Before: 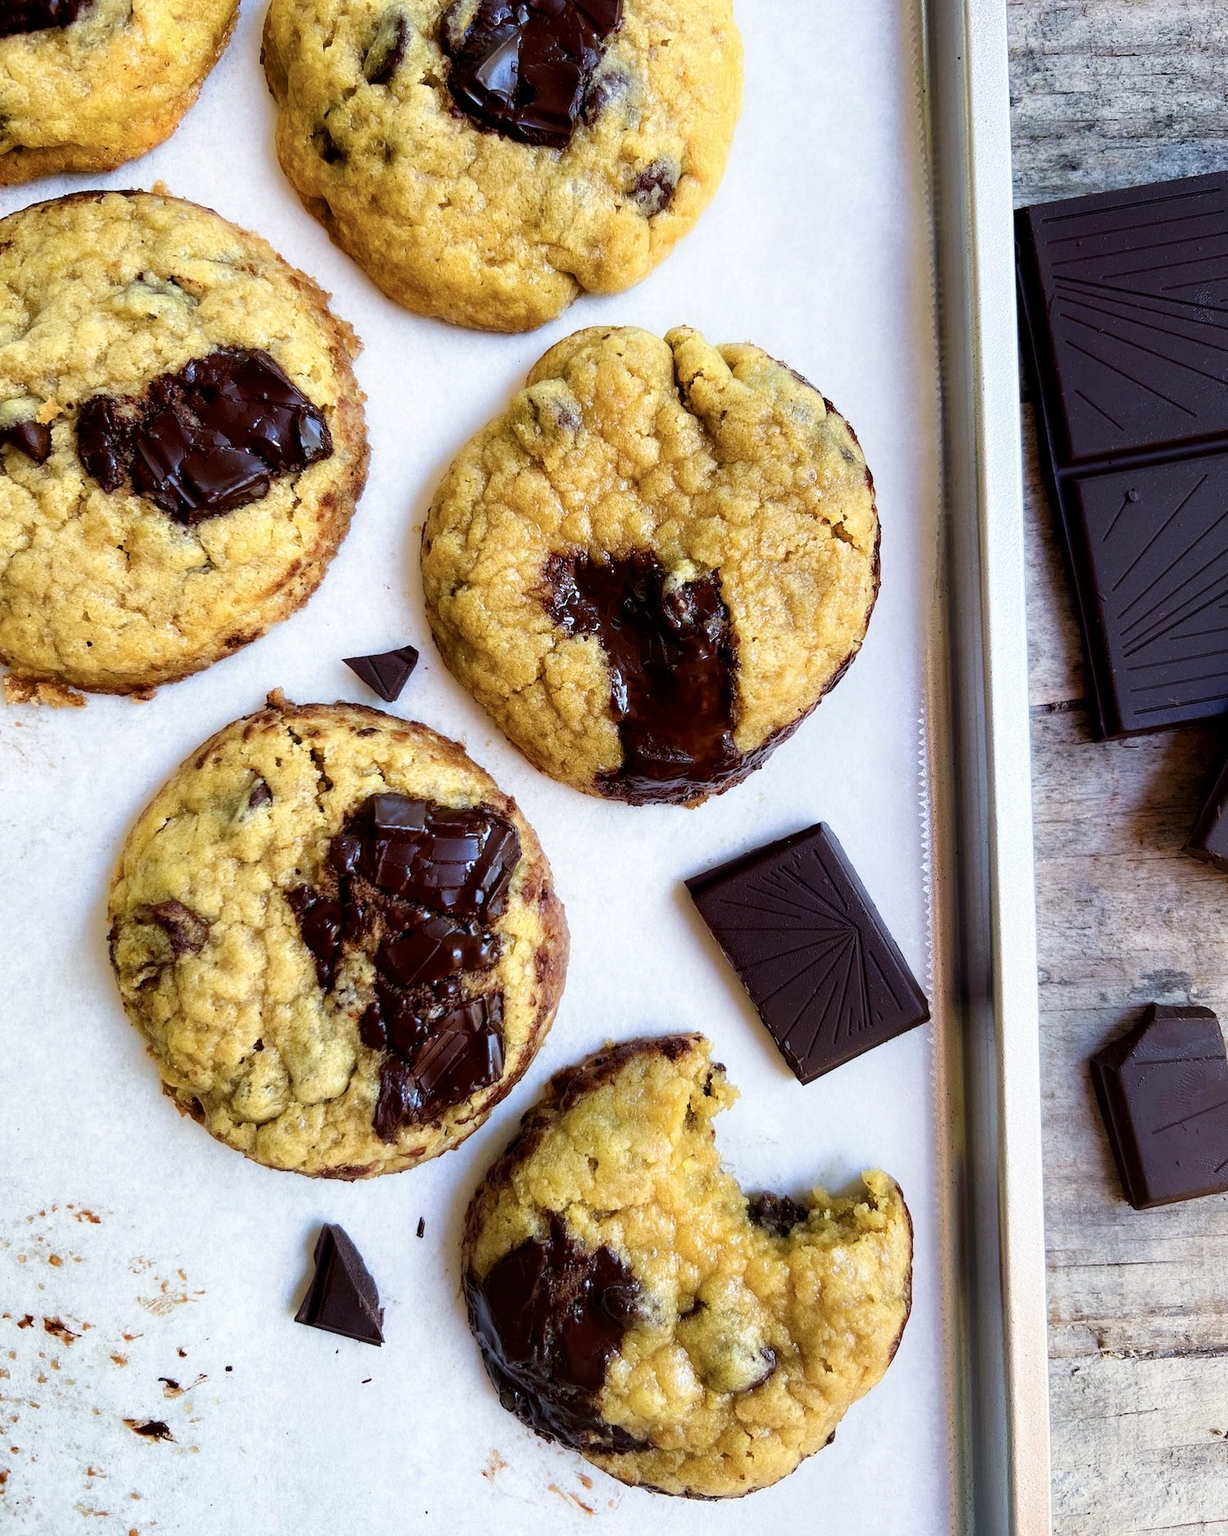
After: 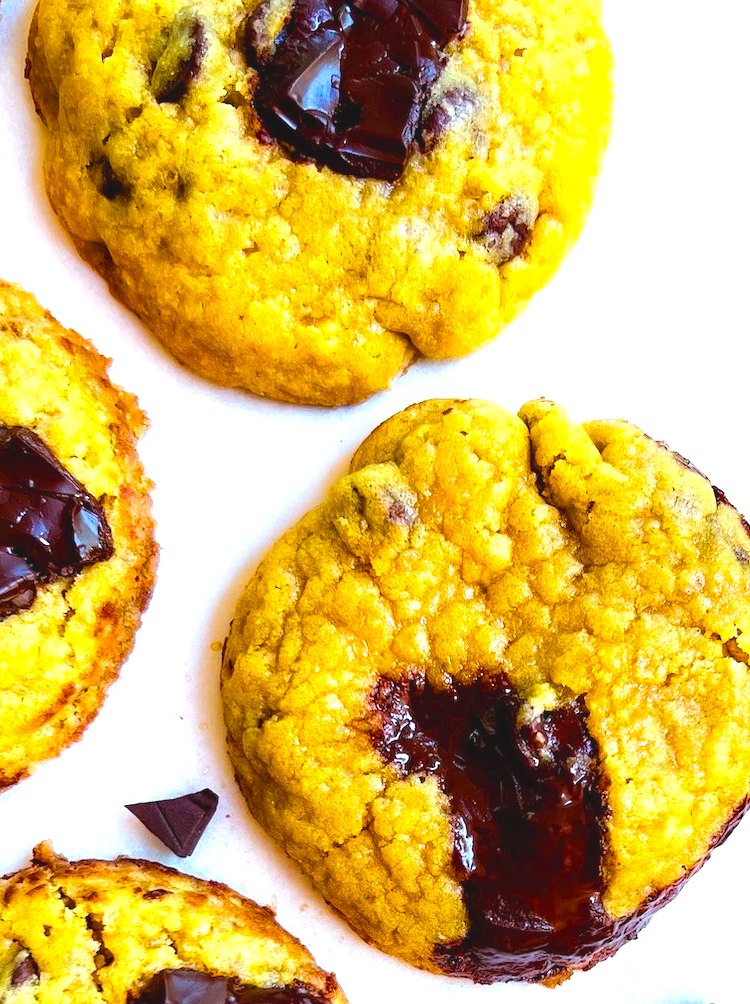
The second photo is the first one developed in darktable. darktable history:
crop: left 19.556%, right 30.401%, bottom 46.458%
exposure: black level correction -0.005, exposure 0.622 EV, compensate highlight preservation false
color balance rgb: linear chroma grading › global chroma 15%, perceptual saturation grading › global saturation 30%
